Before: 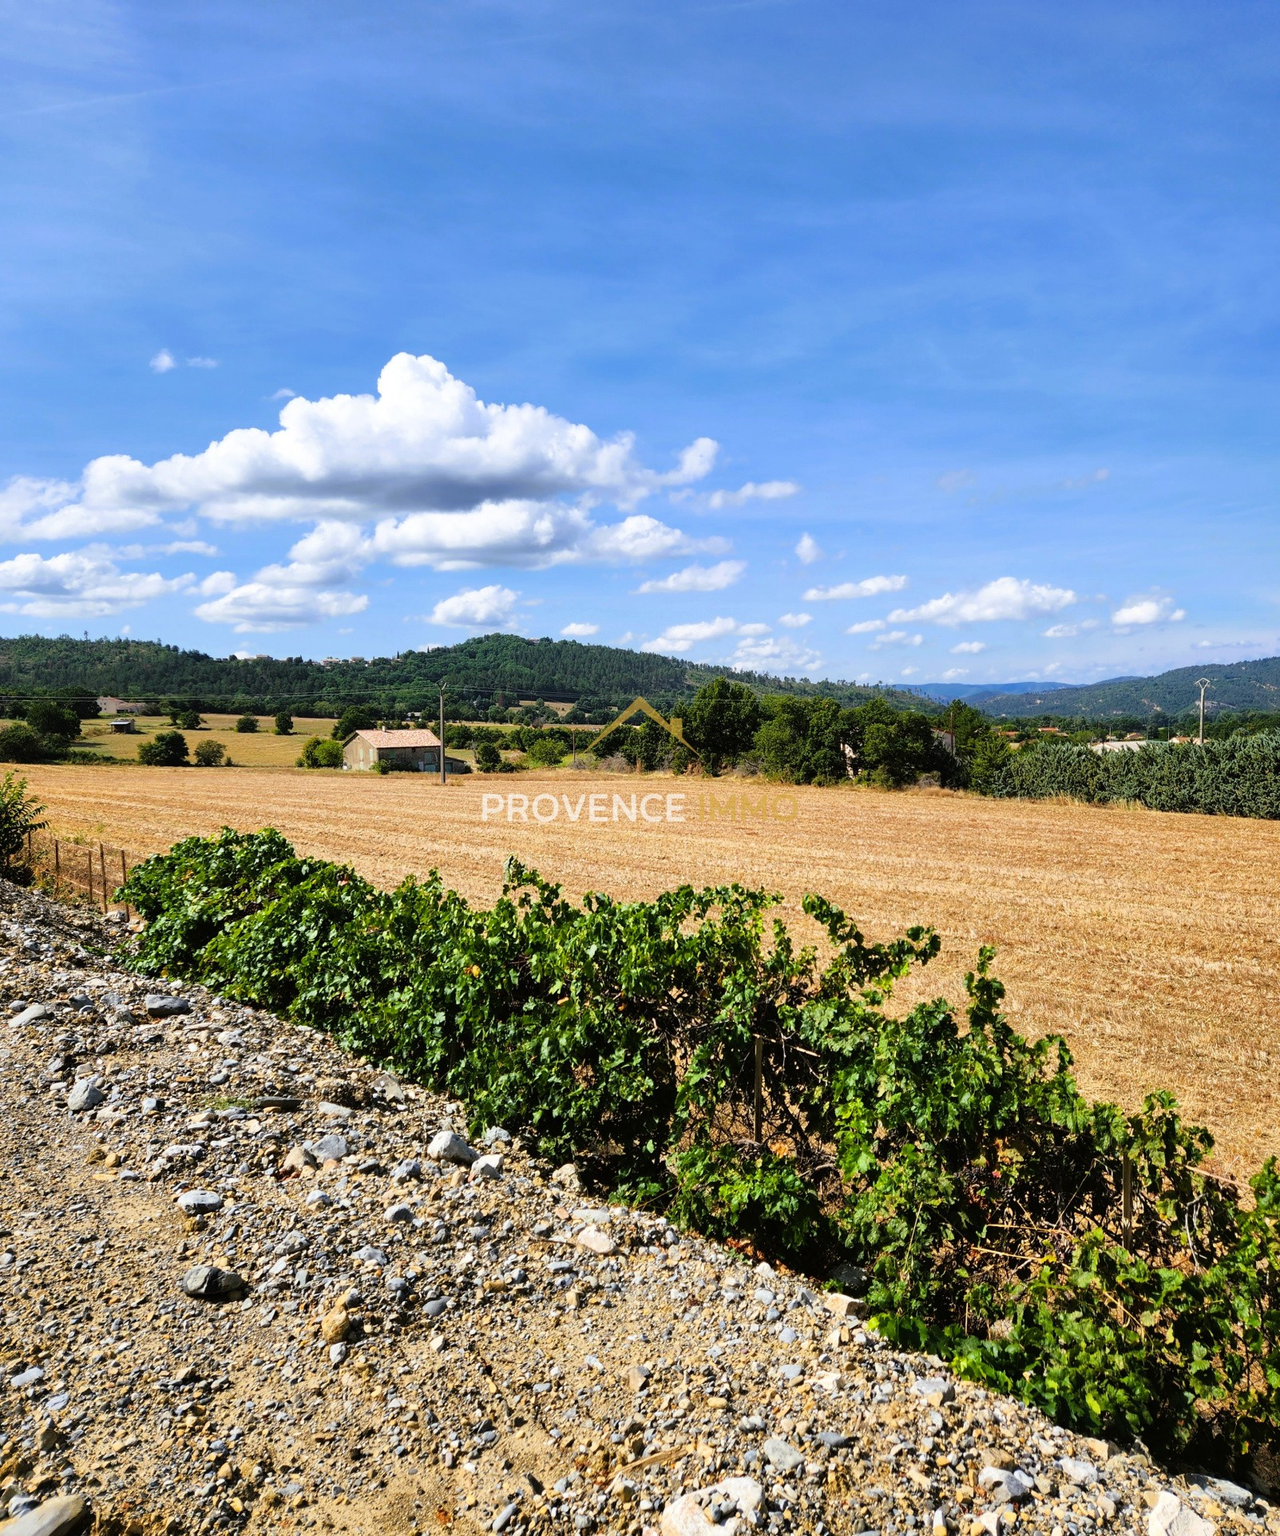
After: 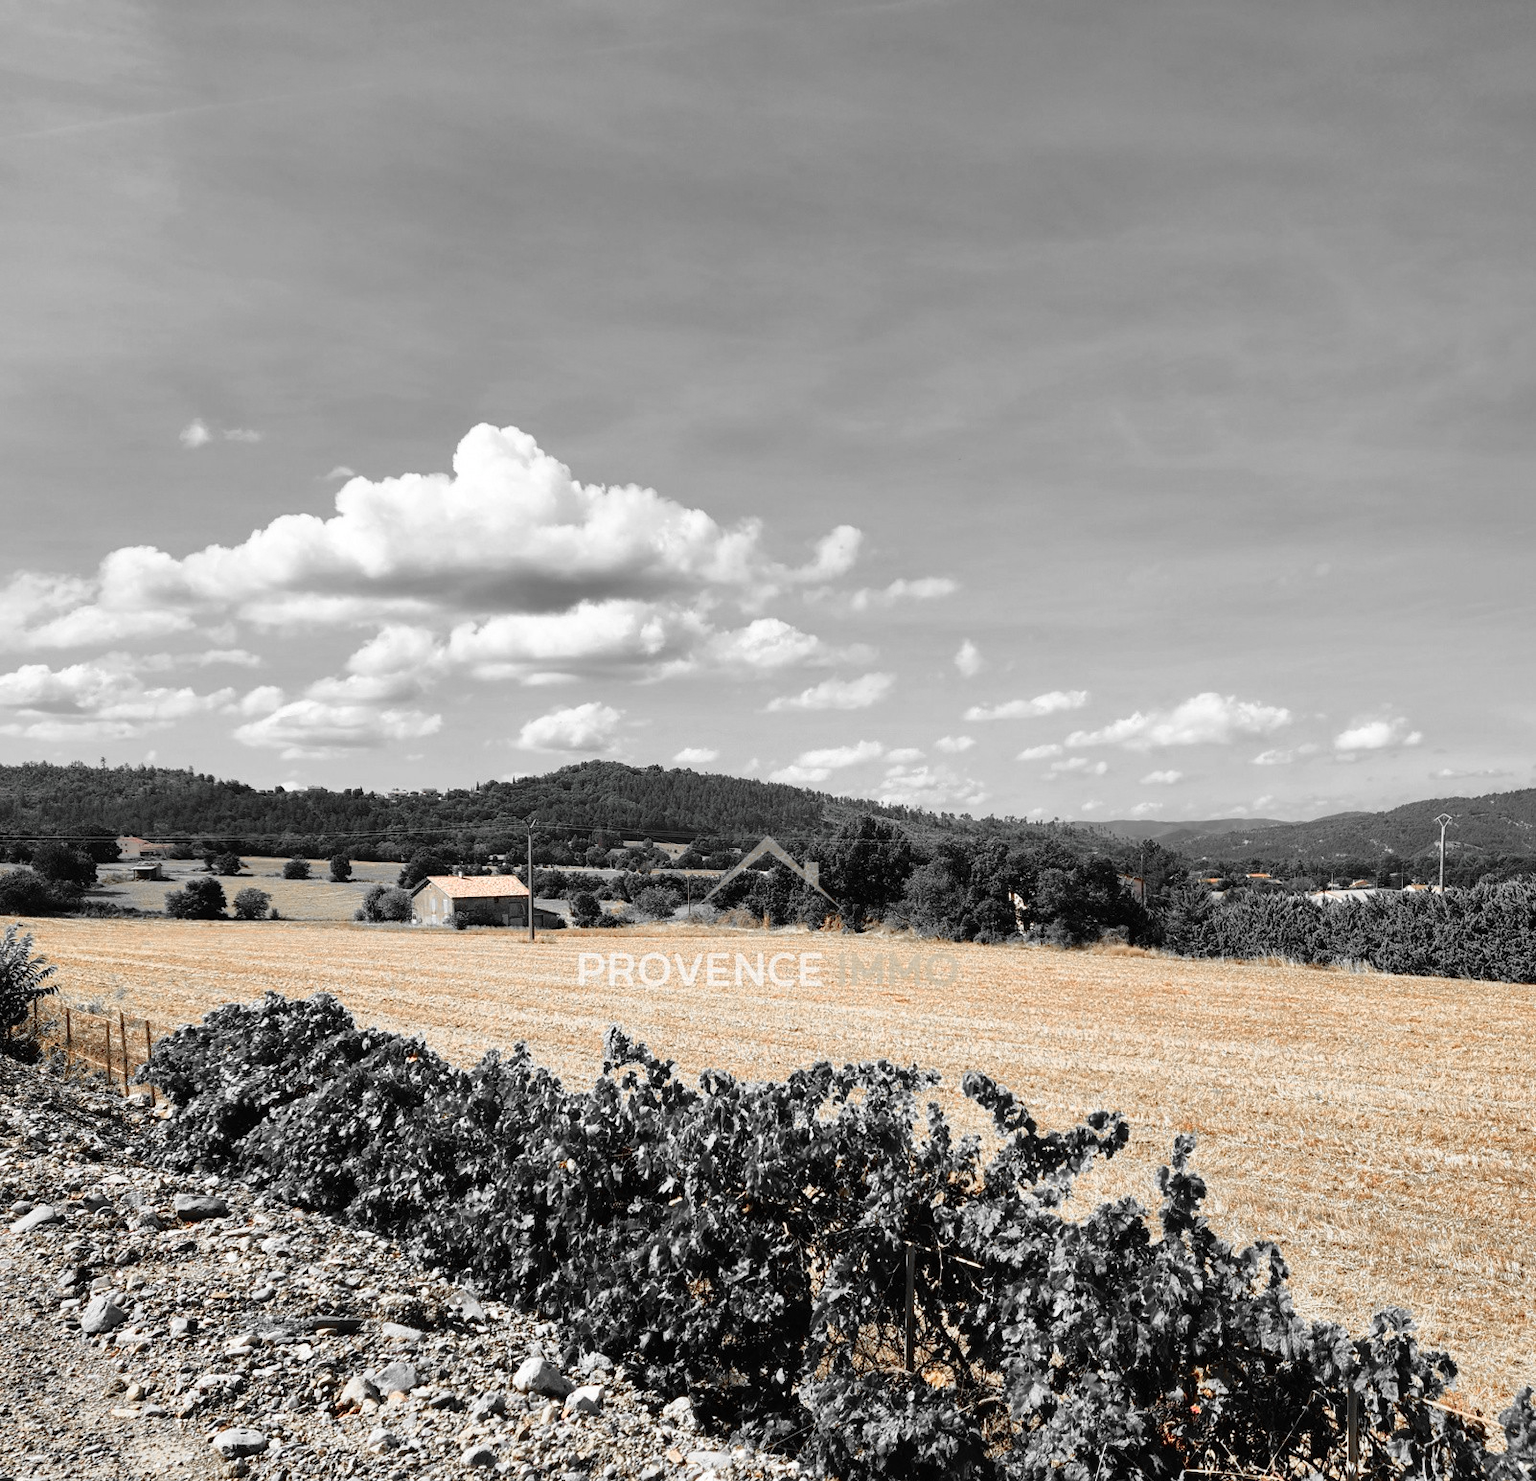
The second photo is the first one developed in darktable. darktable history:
color zones: curves: ch0 [(0, 0.65) (0.096, 0.644) (0.221, 0.539) (0.429, 0.5) (0.571, 0.5) (0.714, 0.5) (0.857, 0.5) (1, 0.65)]; ch1 [(0, 0.5) (0.143, 0.5) (0.257, -0.002) (0.429, 0.04) (0.571, -0.001) (0.714, -0.015) (0.857, 0.024) (1, 0.5)]
crop: bottom 19.644%
